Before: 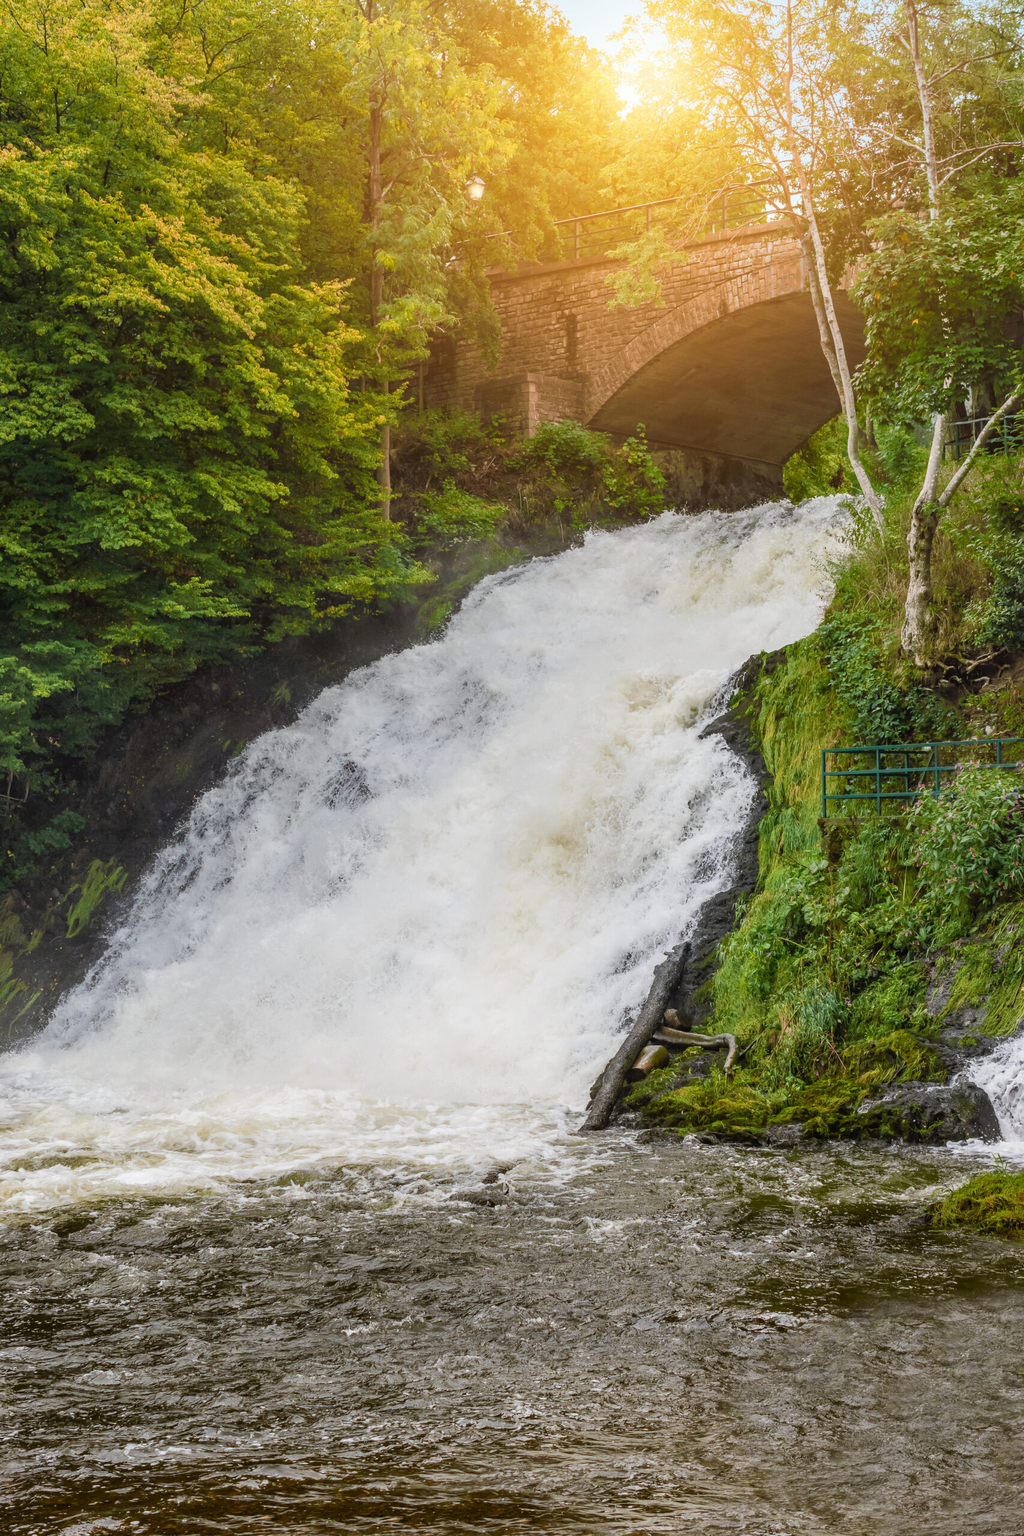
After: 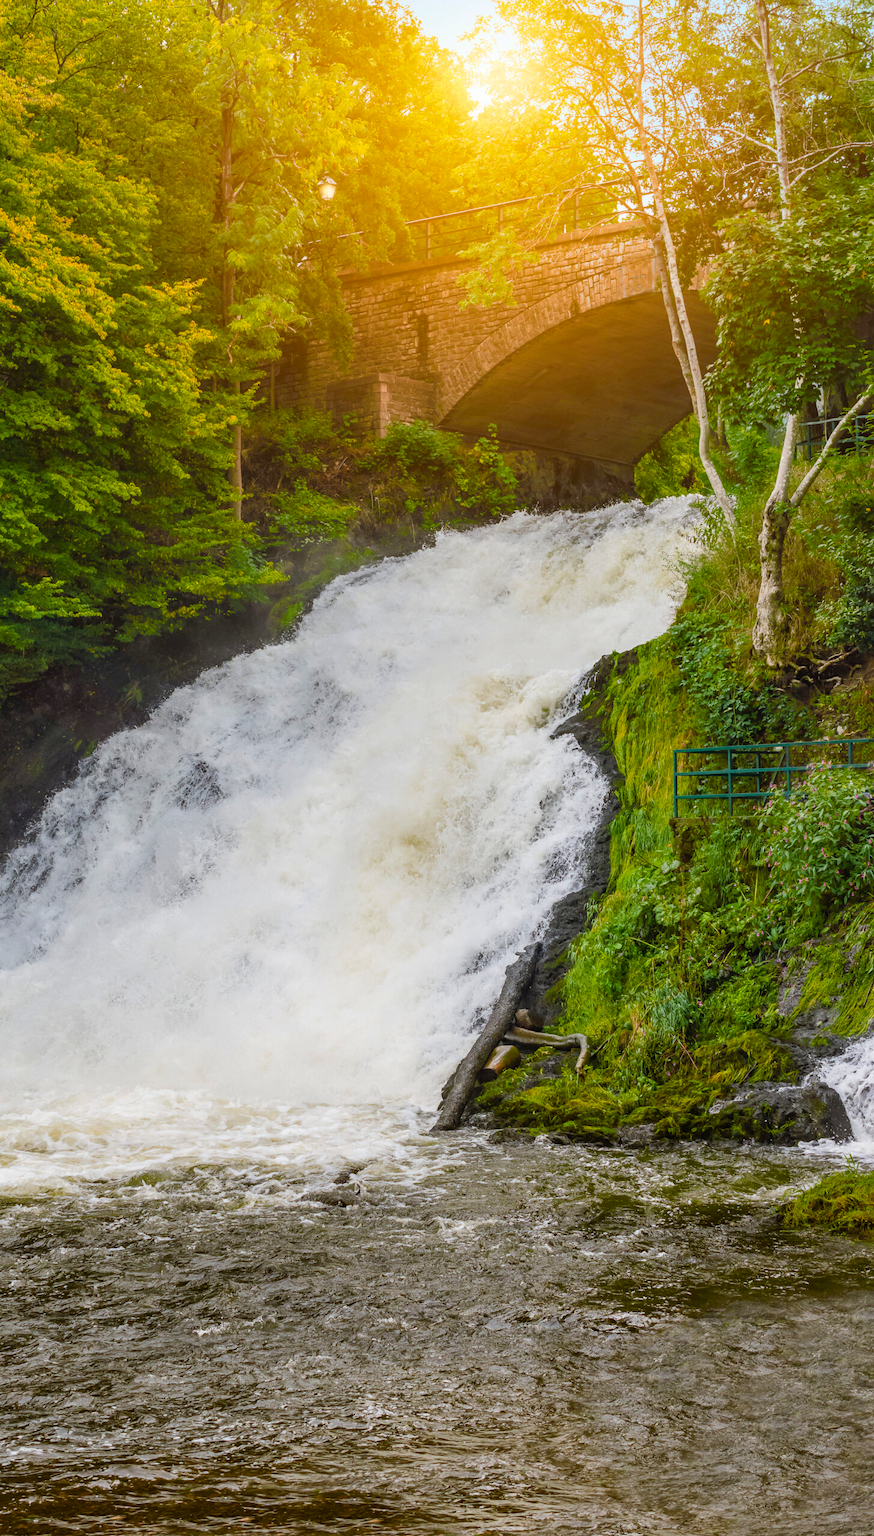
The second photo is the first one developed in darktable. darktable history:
white balance: emerald 1
color balance rgb: perceptual saturation grading › global saturation 20%, global vibrance 20%
crop and rotate: left 14.584%
